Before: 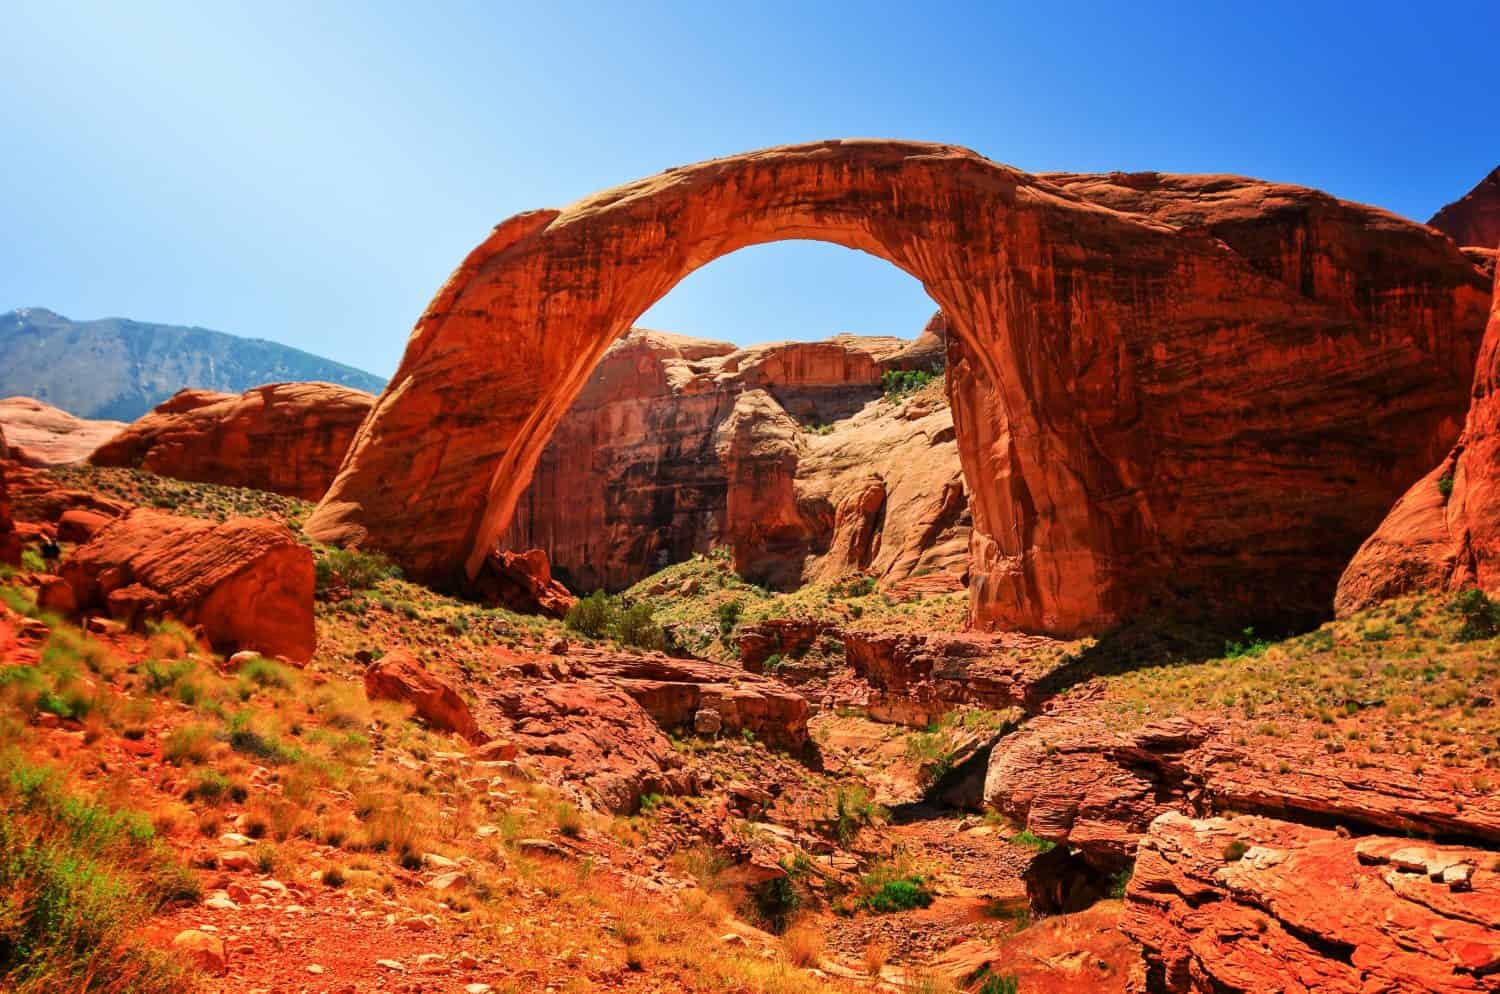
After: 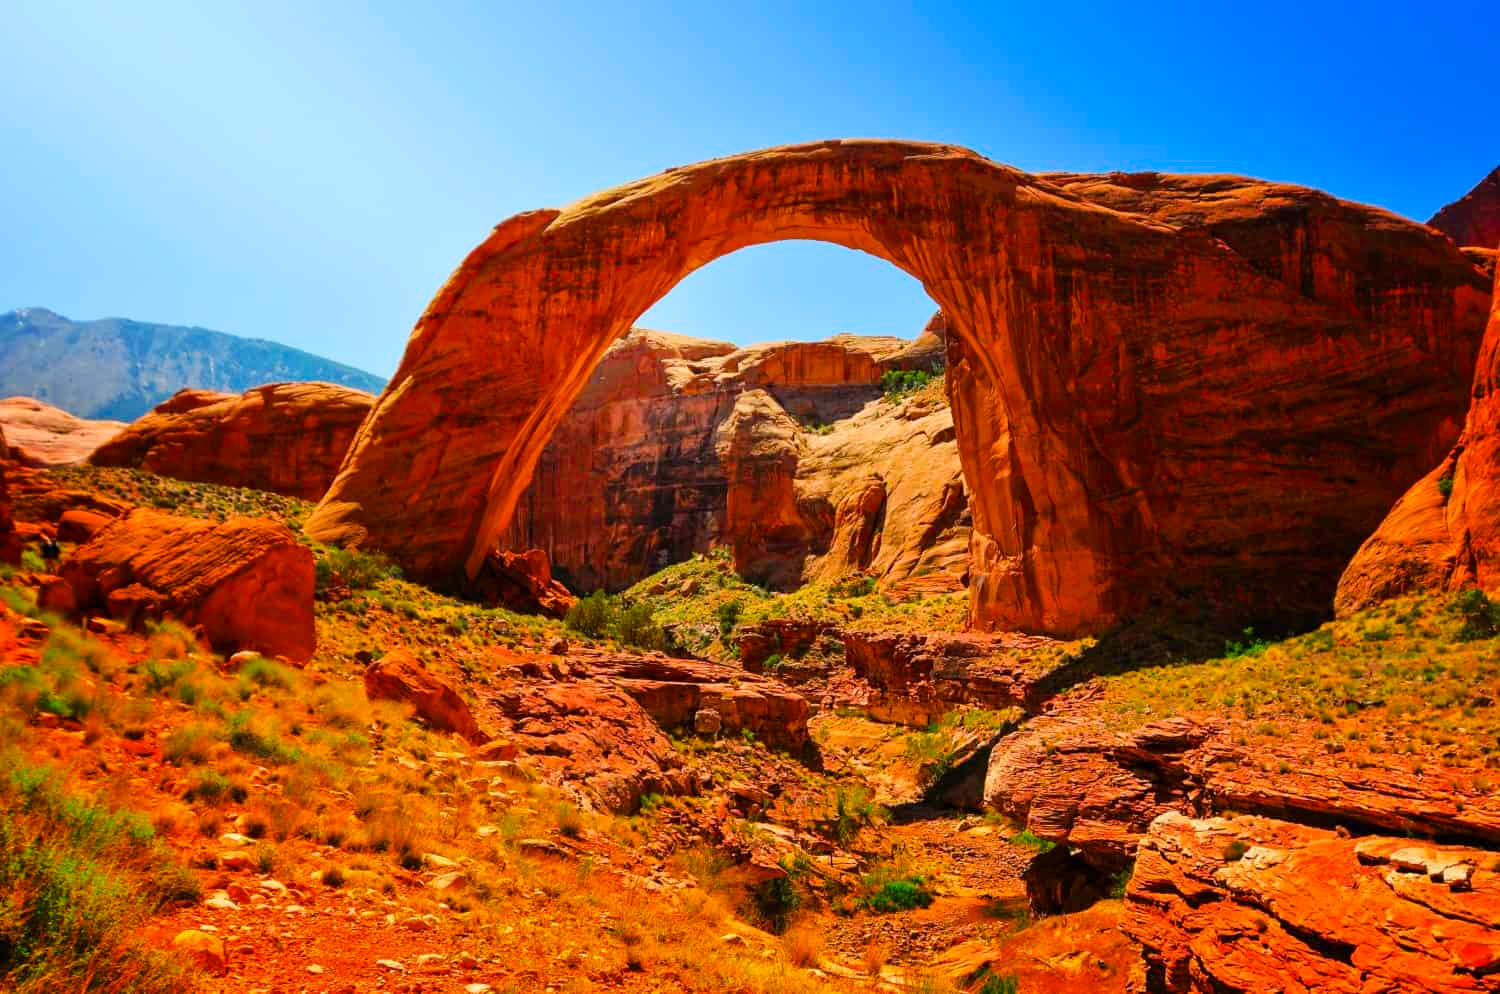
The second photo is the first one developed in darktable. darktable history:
color balance rgb: perceptual saturation grading › global saturation 25.75%, perceptual brilliance grading › global brilliance 2.514%, perceptual brilliance grading › highlights -3.175%, perceptual brilliance grading › shadows 3.099%, global vibrance 19.562%
